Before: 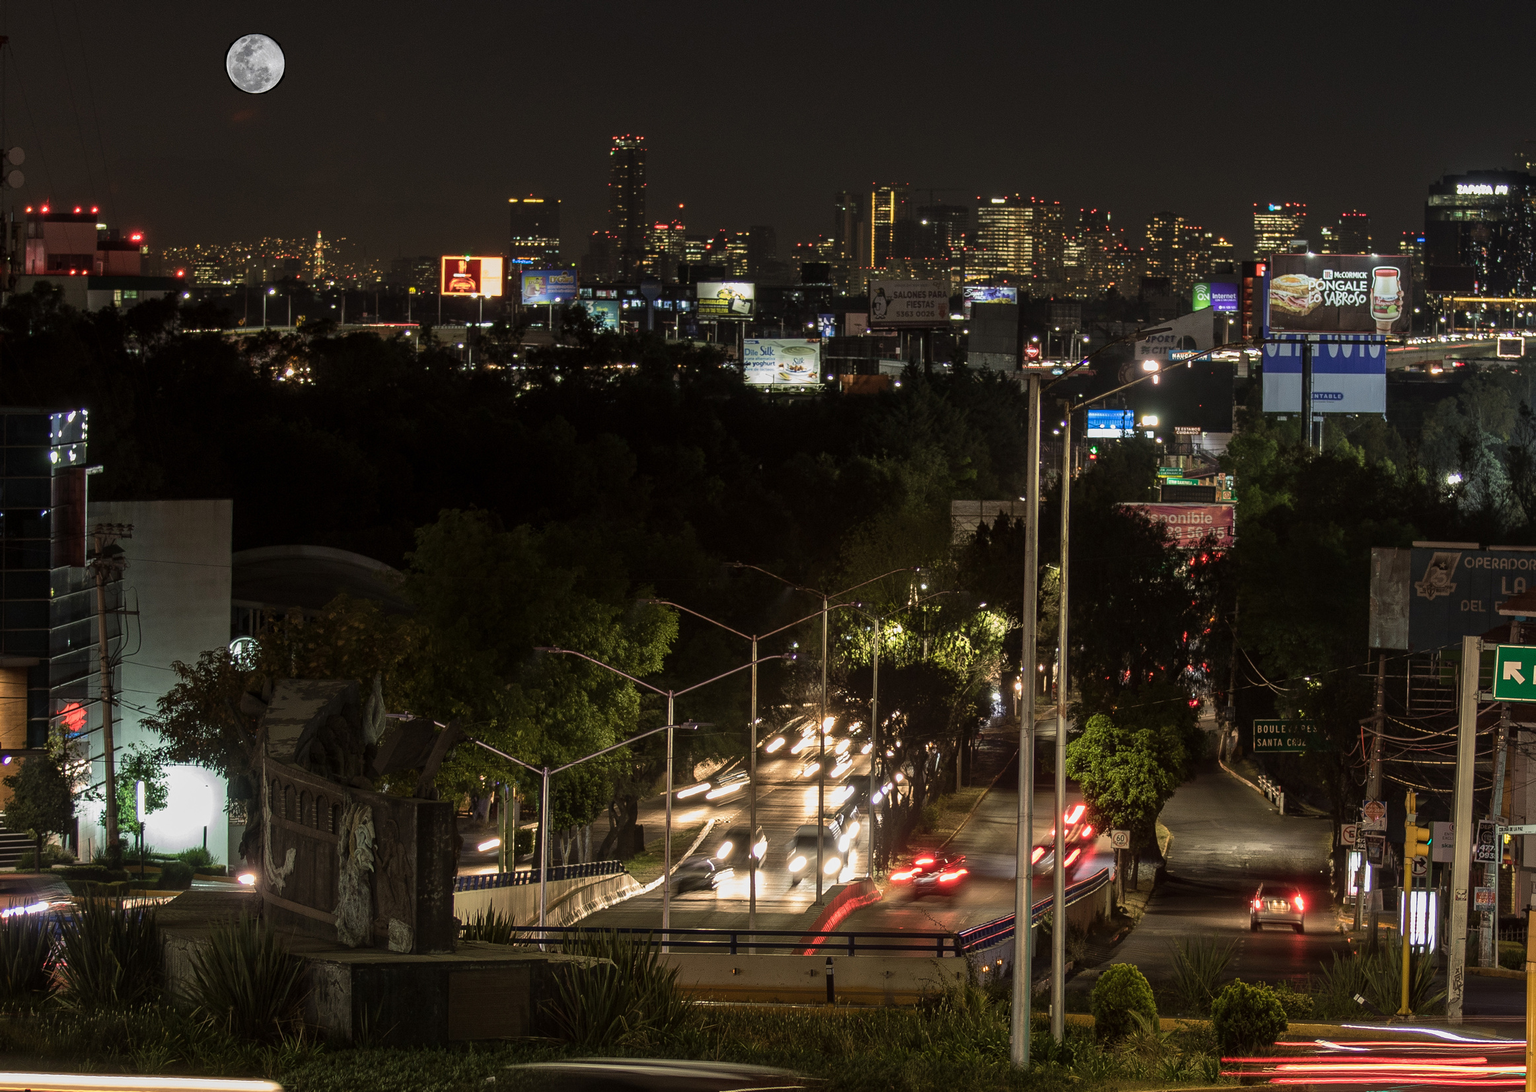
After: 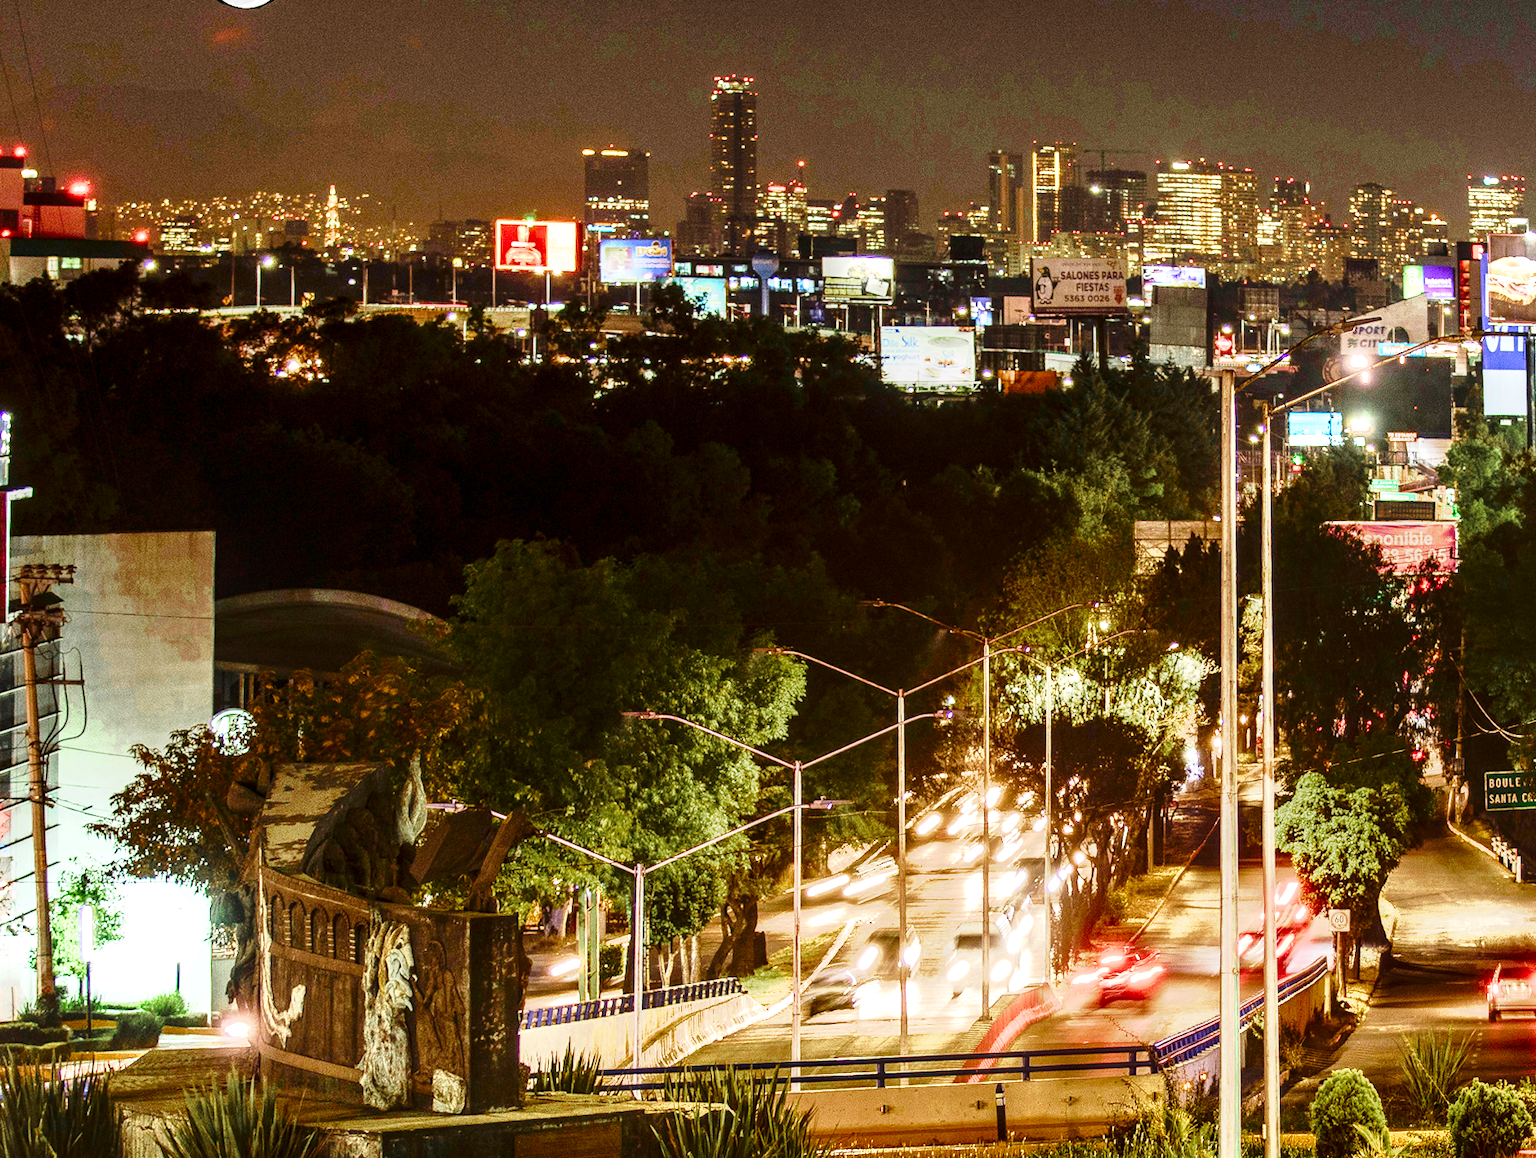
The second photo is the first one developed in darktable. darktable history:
tone curve: curves: ch0 [(0, 0) (0.091, 0.077) (0.389, 0.458) (0.745, 0.82) (0.844, 0.908) (0.909, 0.942) (1, 0.973)]; ch1 [(0, 0) (0.437, 0.404) (0.5, 0.5) (0.529, 0.55) (0.58, 0.6) (0.616, 0.649) (1, 1)]; ch2 [(0, 0) (0.442, 0.415) (0.5, 0.5) (0.535, 0.557) (0.585, 0.62) (1, 1)], color space Lab, independent channels, preserve colors none
color balance rgb: shadows lift › luminance -20%, power › hue 72.24°, highlights gain › luminance 15%, global offset › hue 171.6°, perceptual saturation grading › highlights -30%, perceptual saturation grading › shadows 20%, global vibrance 30%, contrast 10%
local contrast: on, module defaults
exposure: exposure 2 EV, compensate highlight preservation false
color zones: curves: ch0 [(0.11, 0.396) (0.195, 0.36) (0.25, 0.5) (0.303, 0.412) (0.357, 0.544) (0.75, 0.5) (0.967, 0.328)]; ch1 [(0, 0.468) (0.112, 0.512) (0.202, 0.6) (0.25, 0.5) (0.307, 0.352) (0.357, 0.544) (0.75, 0.5) (0.963, 0.524)]
crop and rotate: angle 1°, left 4.281%, top 0.642%, right 11.383%, bottom 2.486%
rotate and perspective: rotation -0.013°, lens shift (vertical) -0.027, lens shift (horizontal) 0.178, crop left 0.016, crop right 0.989, crop top 0.082, crop bottom 0.918
base curve: curves: ch0 [(0, 0) (0.028, 0.03) (0.121, 0.232) (0.46, 0.748) (0.859, 0.968) (1, 1)], preserve colors none
